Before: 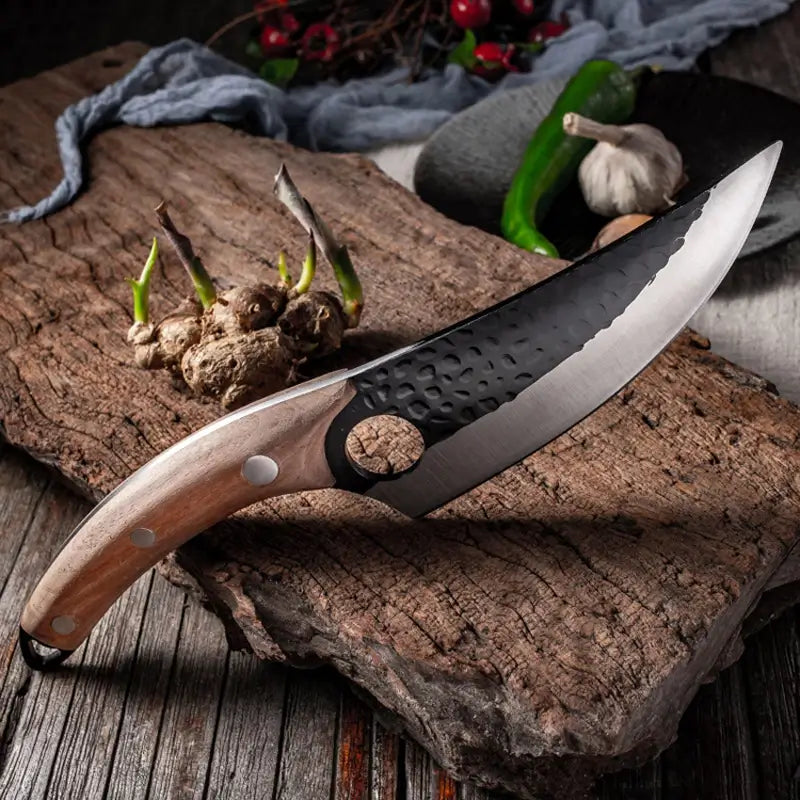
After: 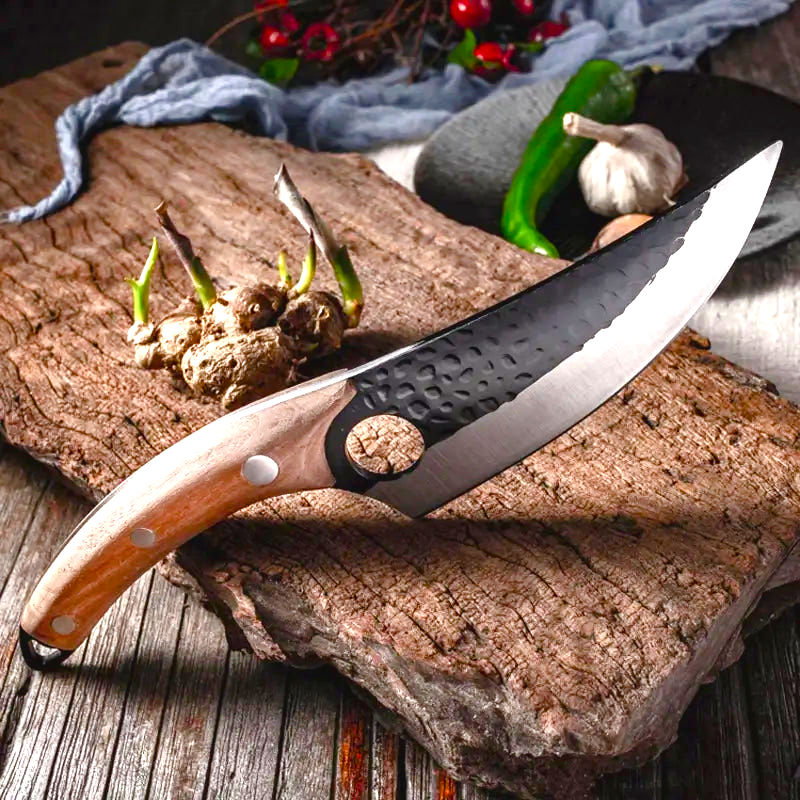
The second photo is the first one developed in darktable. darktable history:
color balance rgb: linear chroma grading › global chroma 20.609%, perceptual saturation grading › global saturation 25.192%, perceptual saturation grading › highlights -50.068%, perceptual saturation grading › shadows 30.051%
exposure: black level correction -0.002, exposure 1.113 EV, compensate exposure bias true, compensate highlight preservation false
